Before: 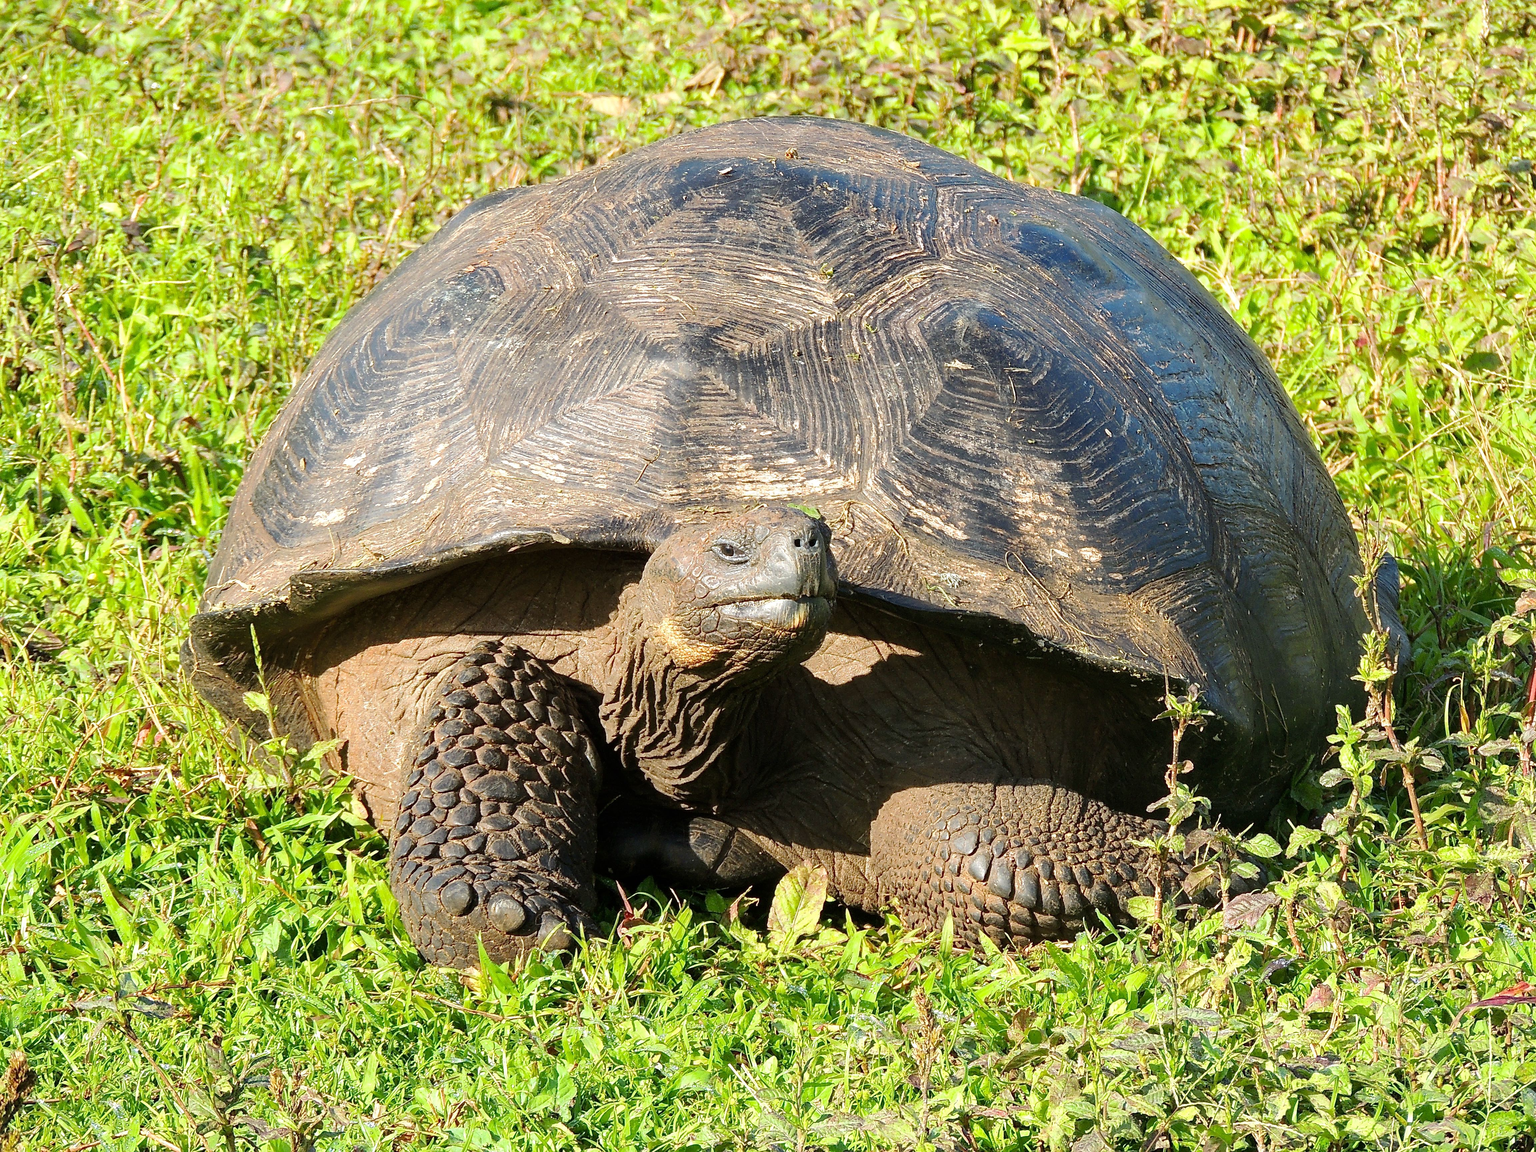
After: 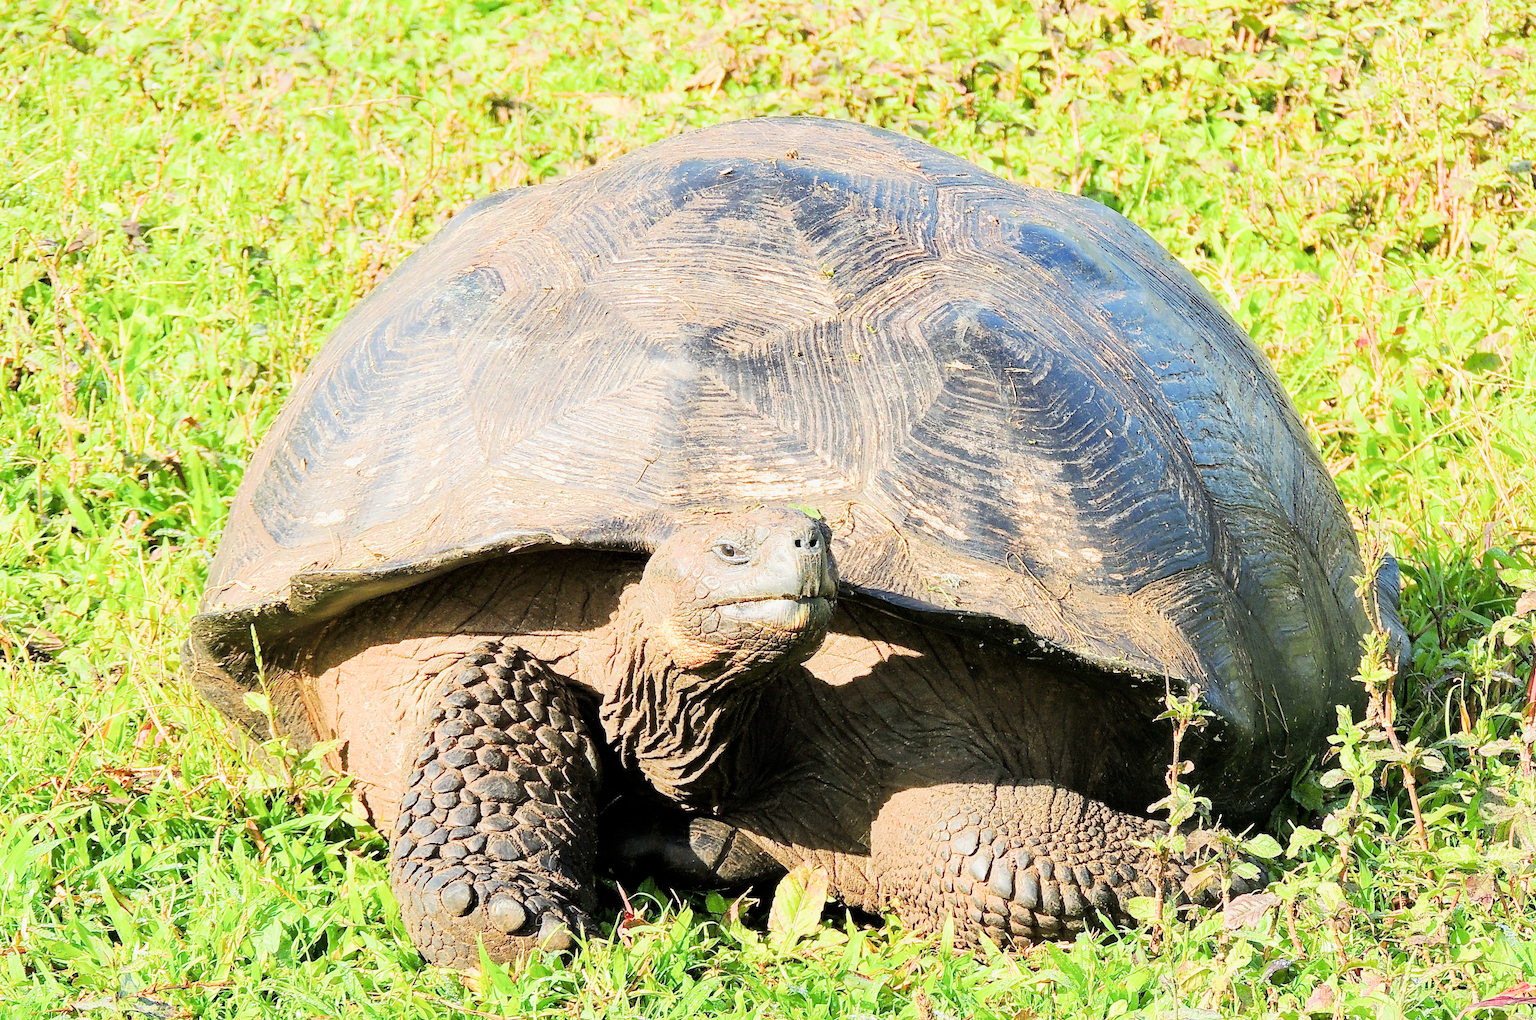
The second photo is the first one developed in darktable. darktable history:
exposure: black level correction 0, exposure 1.466 EV, compensate exposure bias true, compensate highlight preservation false
crop and rotate: top 0%, bottom 11.45%
filmic rgb: middle gray luminance 29.01%, black relative exposure -10.33 EV, white relative exposure 5.51 EV, target black luminance 0%, hardness 3.91, latitude 1.85%, contrast 1.123, highlights saturation mix 4.71%, shadows ↔ highlights balance 15.11%
